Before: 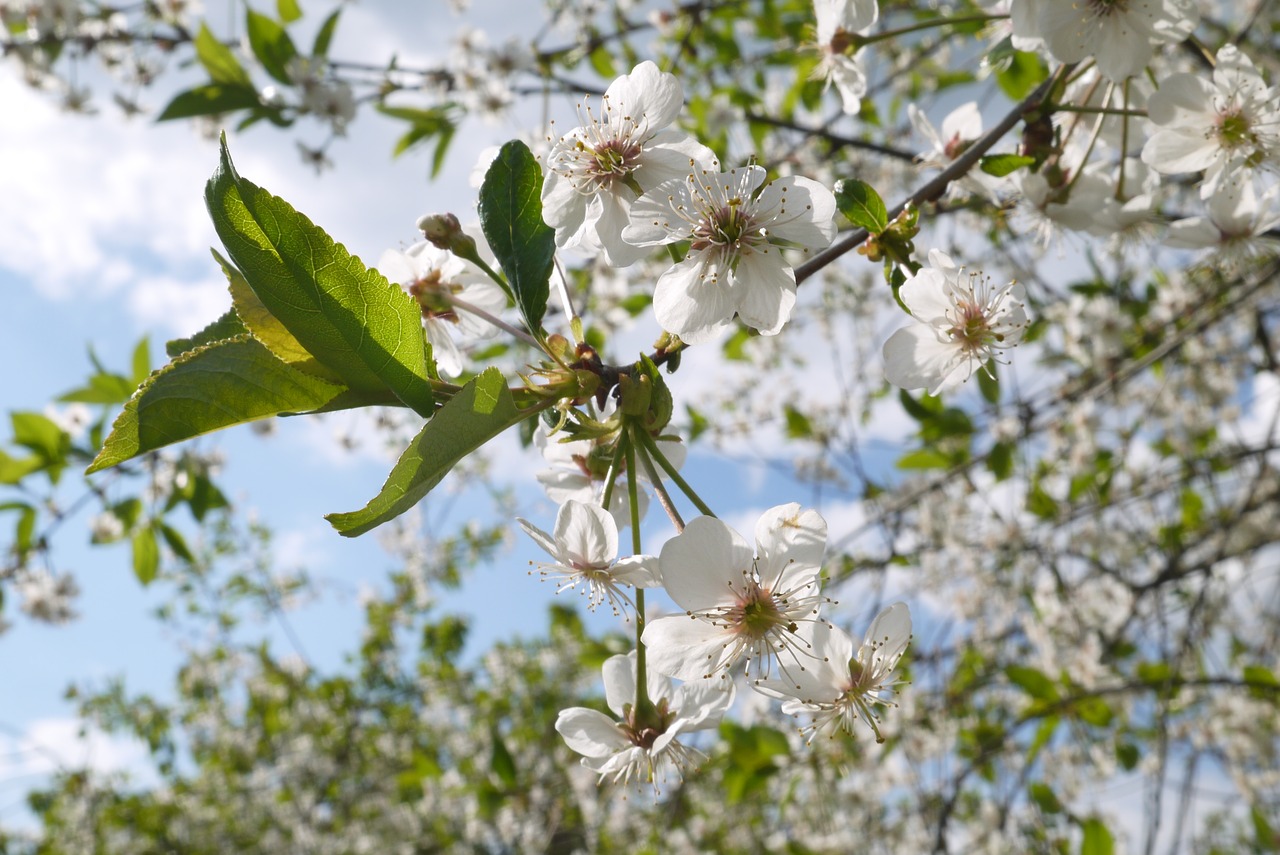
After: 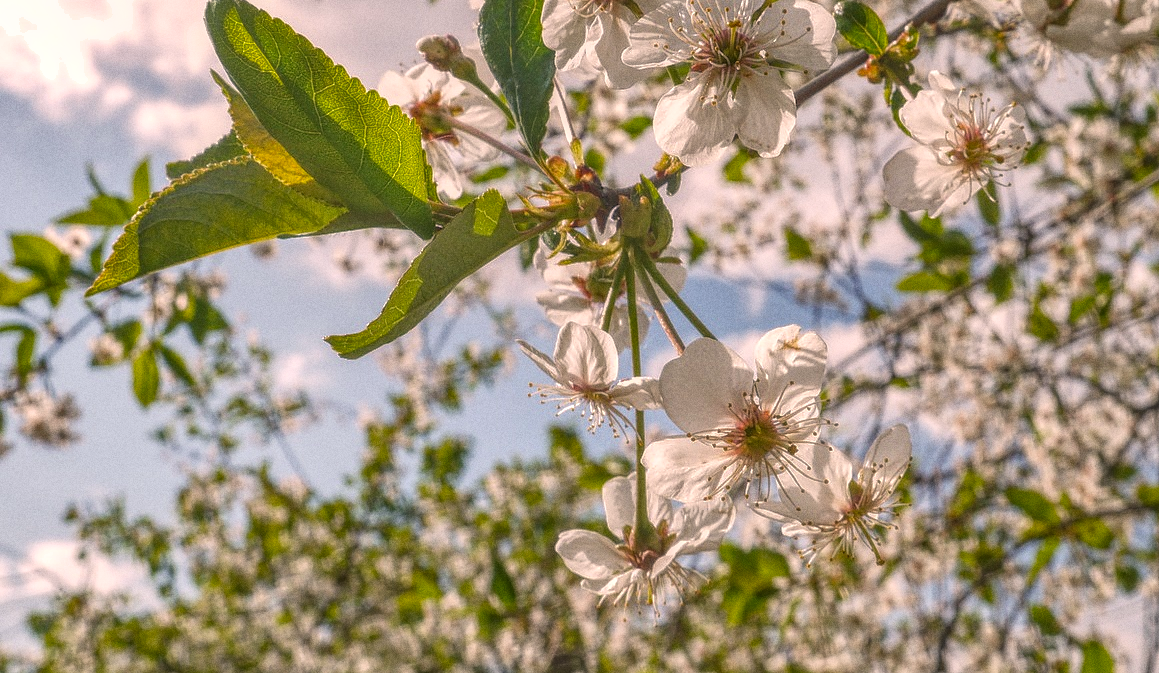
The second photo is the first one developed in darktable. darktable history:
crop: top 20.916%, right 9.437%, bottom 0.316%
white balance: red 1.127, blue 0.943
sharpen: radius 1
vibrance: vibrance 78%
local contrast: highlights 20%, shadows 30%, detail 200%, midtone range 0.2
grain: coarseness 0.09 ISO
shadows and highlights: shadows 60, soften with gaussian
